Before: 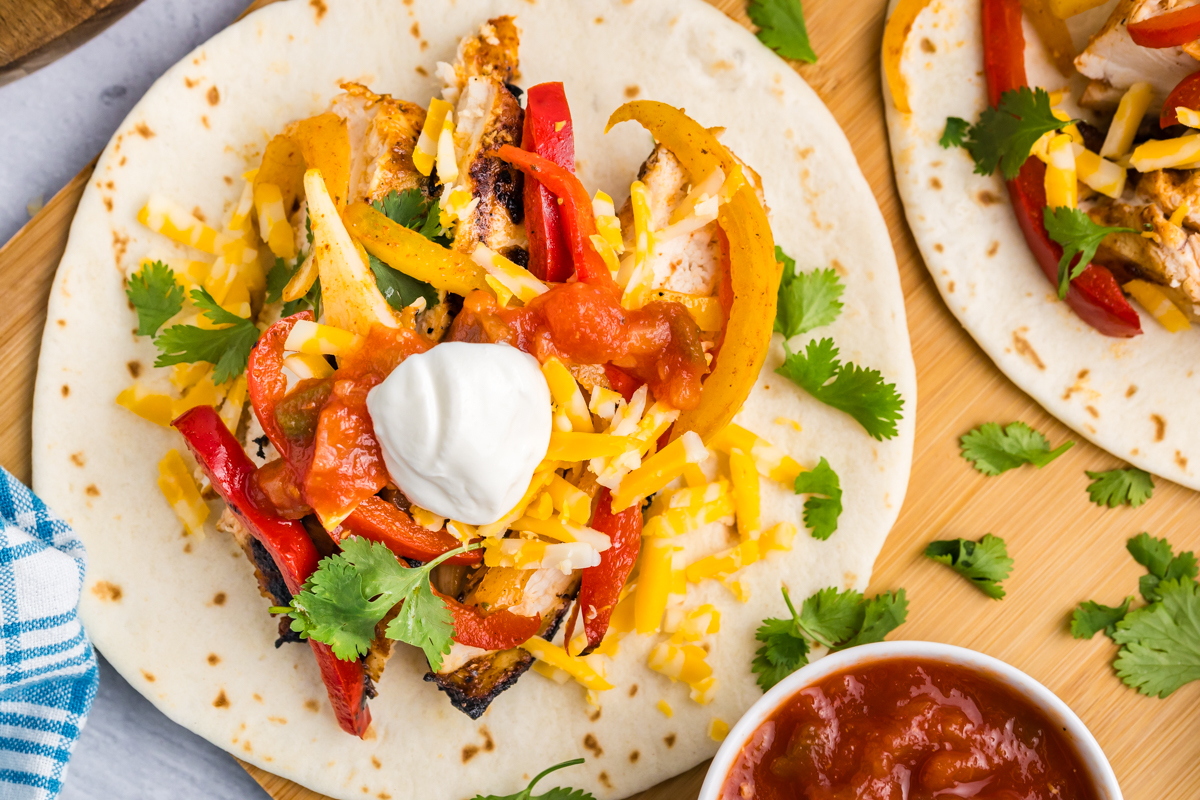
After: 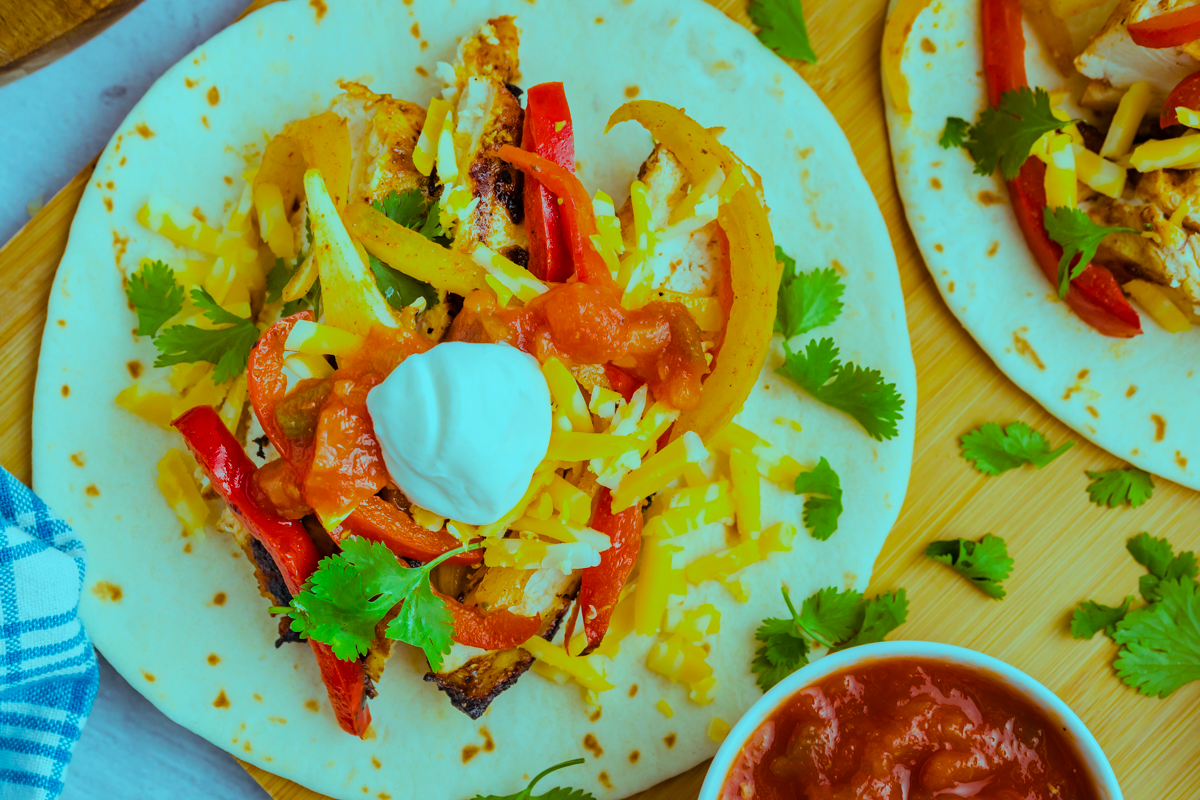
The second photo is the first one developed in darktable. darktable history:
color balance rgb: highlights gain › luminance -33.25%, highlights gain › chroma 5.638%, highlights gain › hue 214.1°, perceptual saturation grading › global saturation 29.467%, global vibrance 20%
